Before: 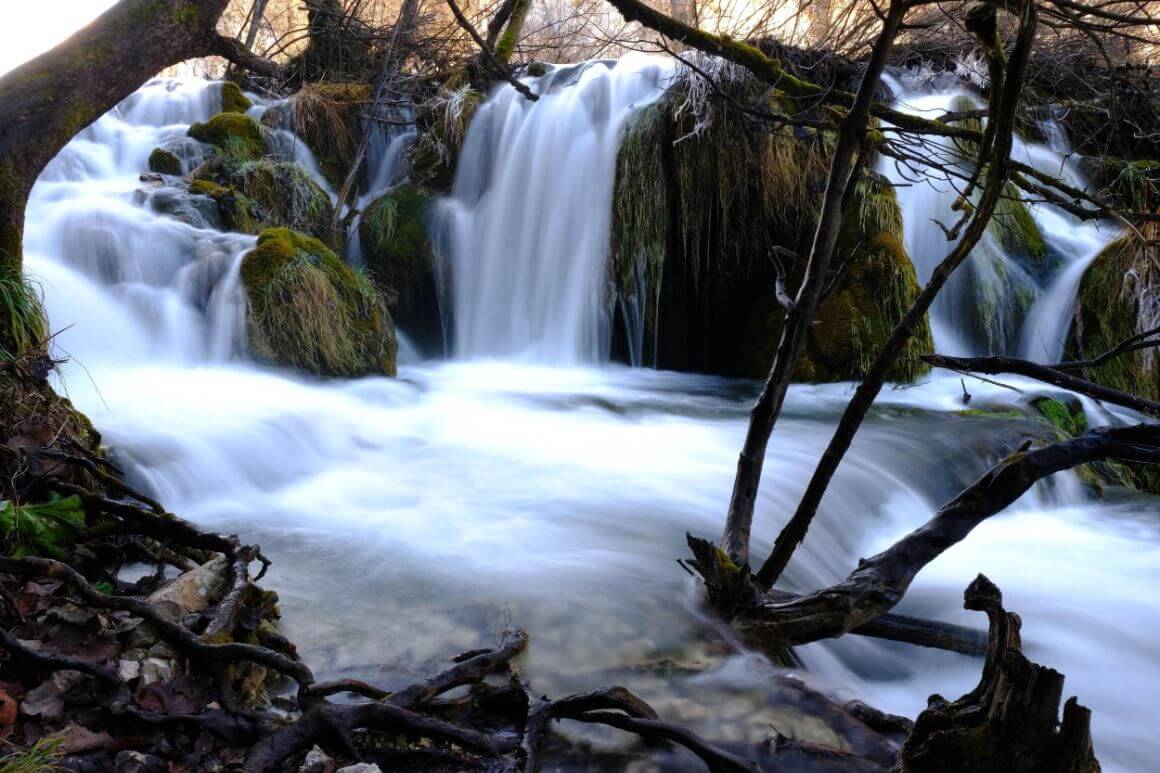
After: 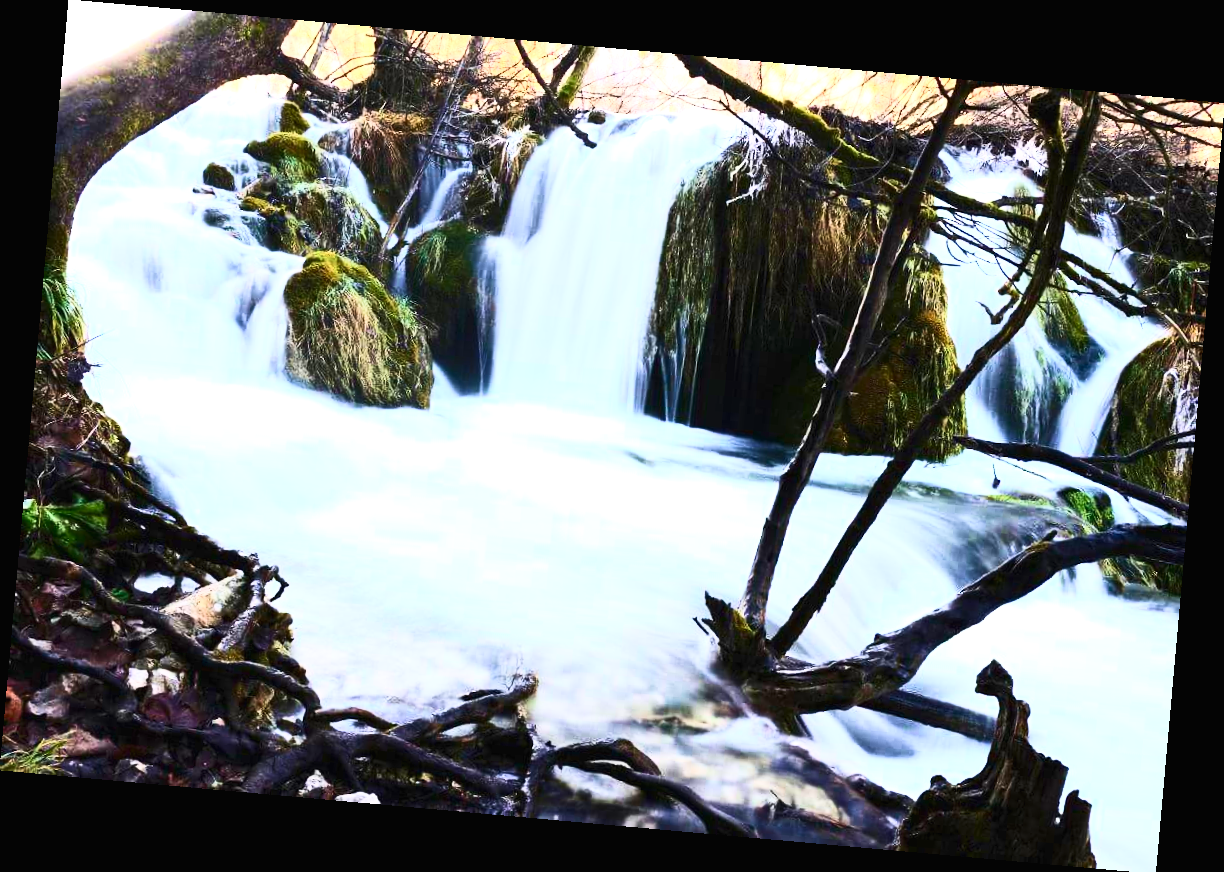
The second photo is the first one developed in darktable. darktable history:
rotate and perspective: rotation 5.12°, automatic cropping off
exposure: black level correction 0, exposure 1.125 EV, compensate exposure bias true, compensate highlight preservation false
velvia: on, module defaults
crop: bottom 0.071%
contrast brightness saturation: contrast 0.62, brightness 0.34, saturation 0.14
